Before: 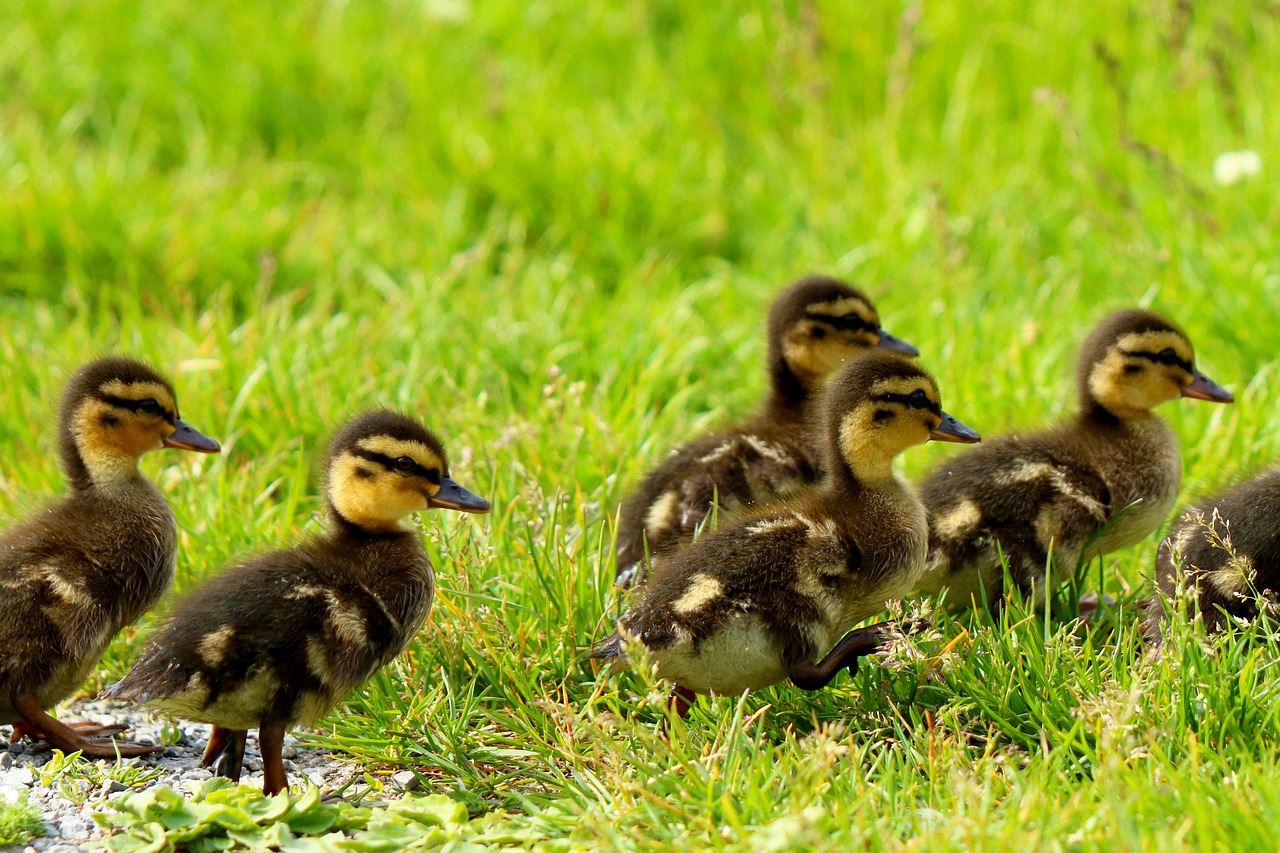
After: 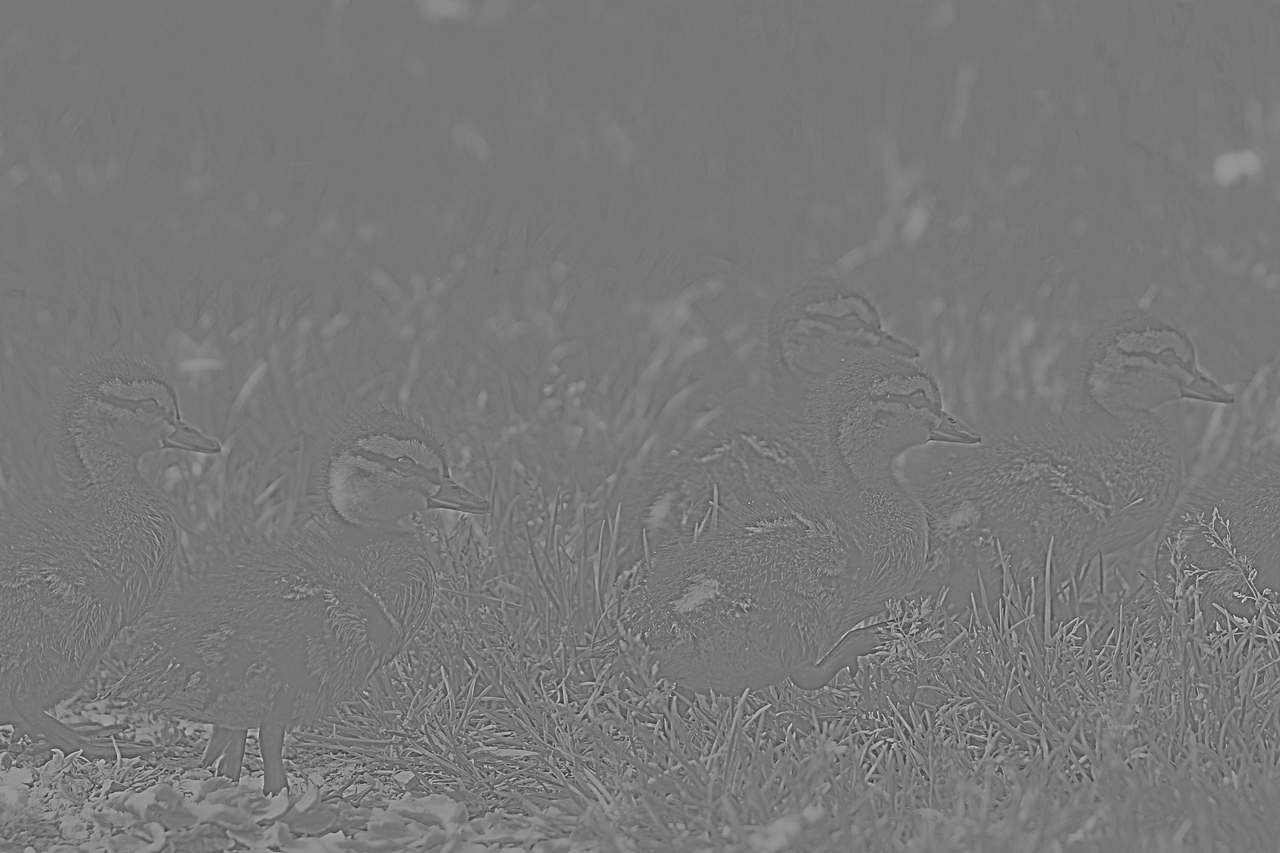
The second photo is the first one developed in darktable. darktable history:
exposure: black level correction 0, exposure 0.9 EV, compensate highlight preservation false
highpass: sharpness 9.84%, contrast boost 9.94%
local contrast: detail 135%, midtone range 0.75
